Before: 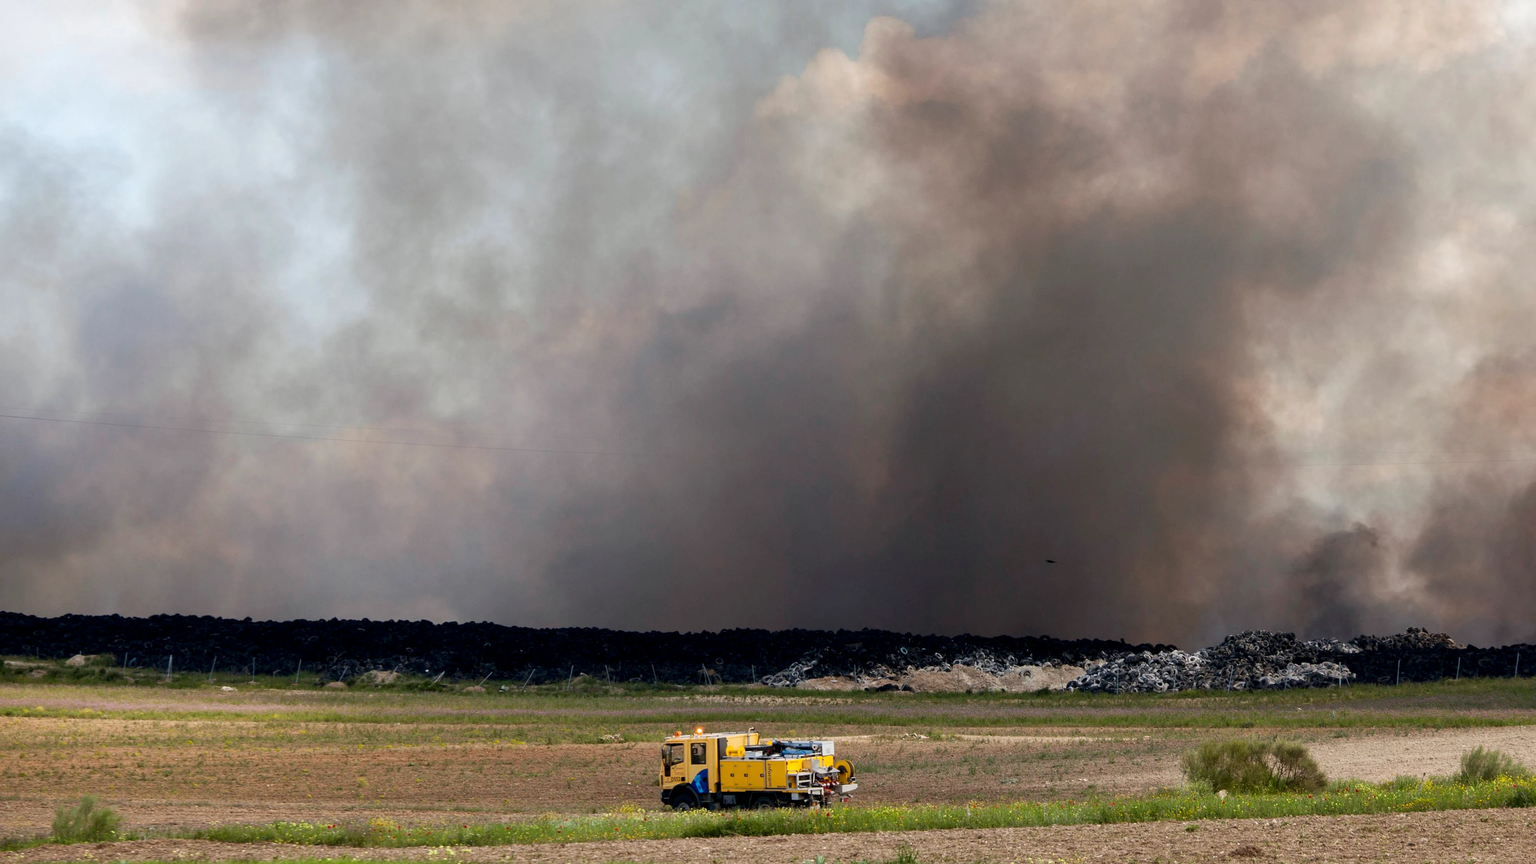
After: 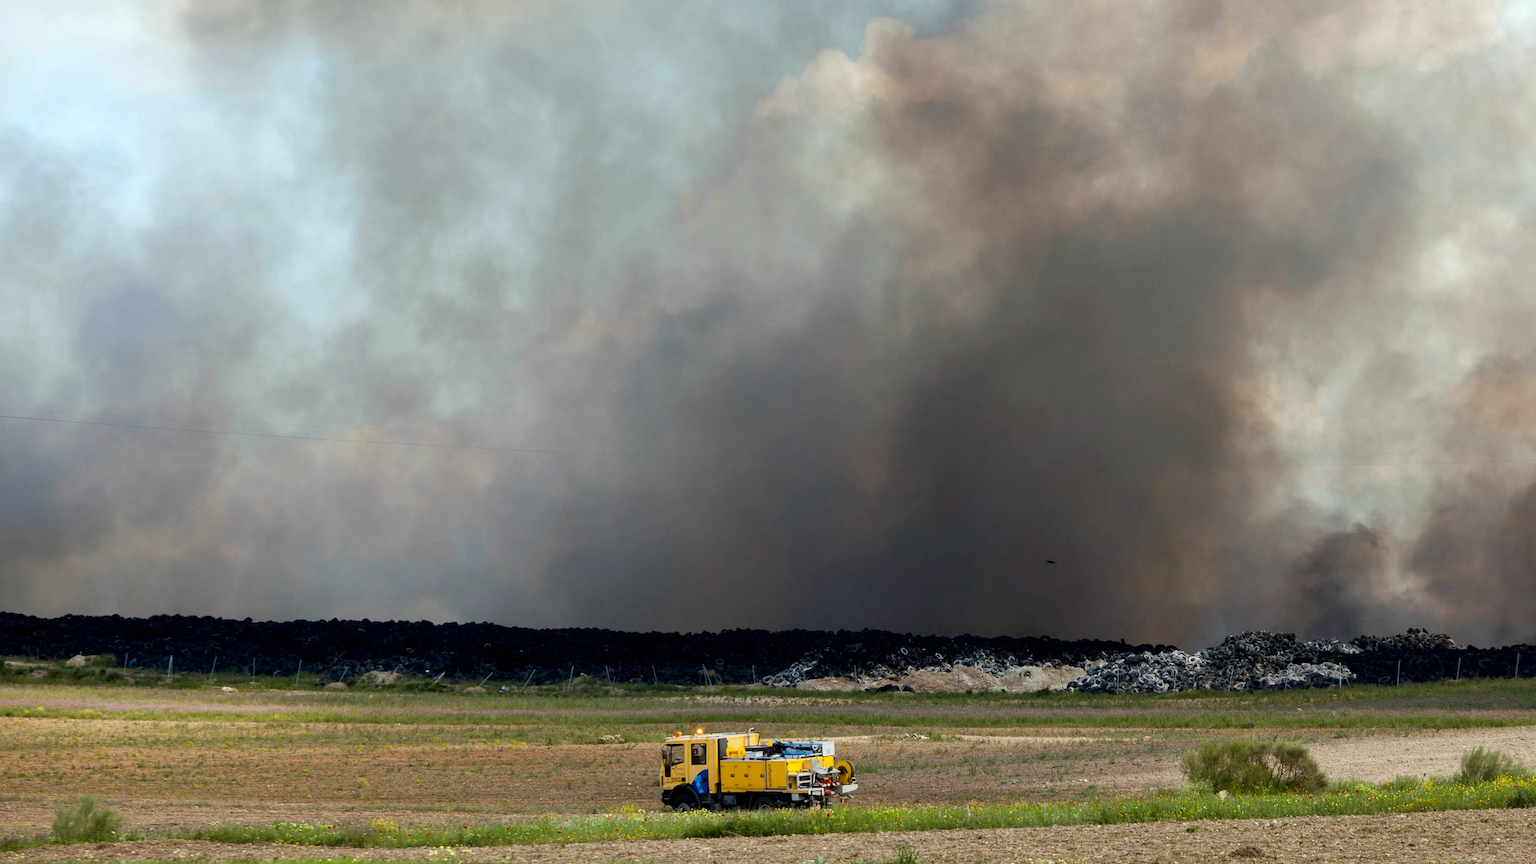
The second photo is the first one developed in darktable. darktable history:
color calibration: output R [1.063, -0.012, -0.003, 0], output G [0, 1.022, 0.021, 0], output B [-0.079, 0.047, 1, 0], illuminant Planckian (black body), adaptation linear Bradford (ICC v4), x 0.361, y 0.366, temperature 4480.34 K
